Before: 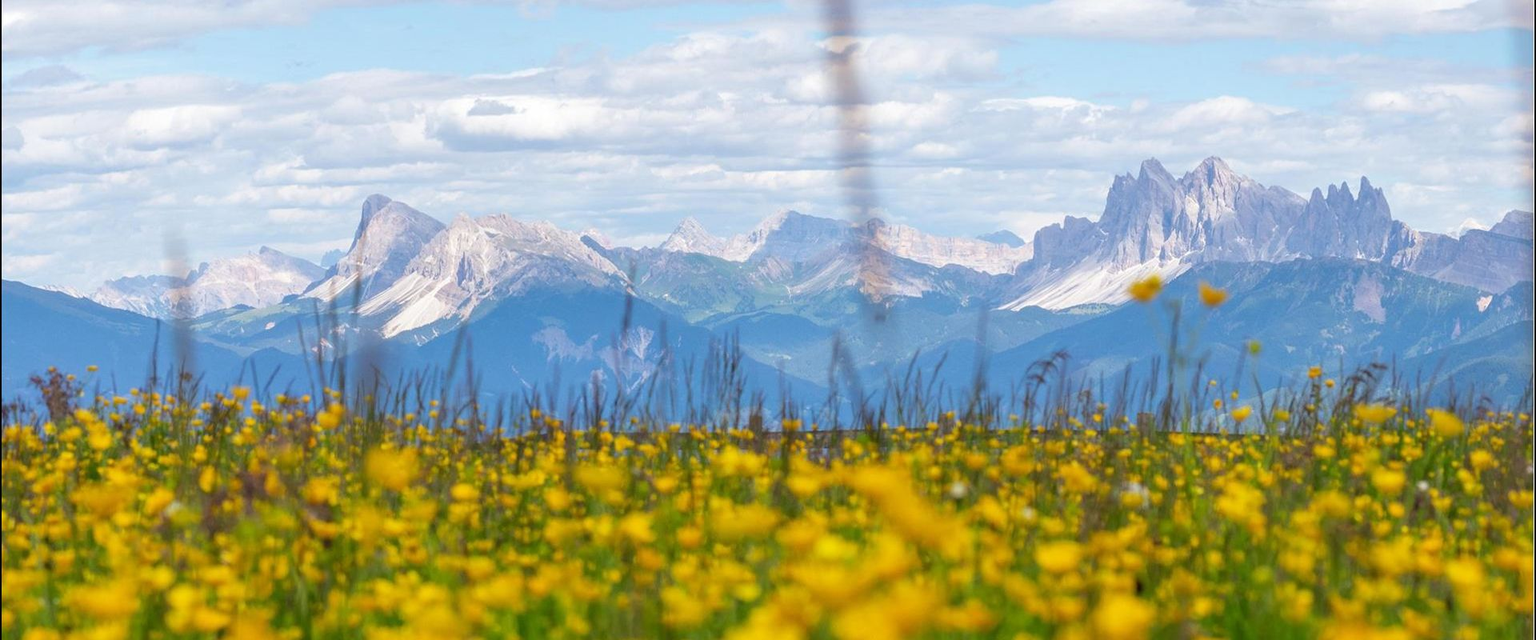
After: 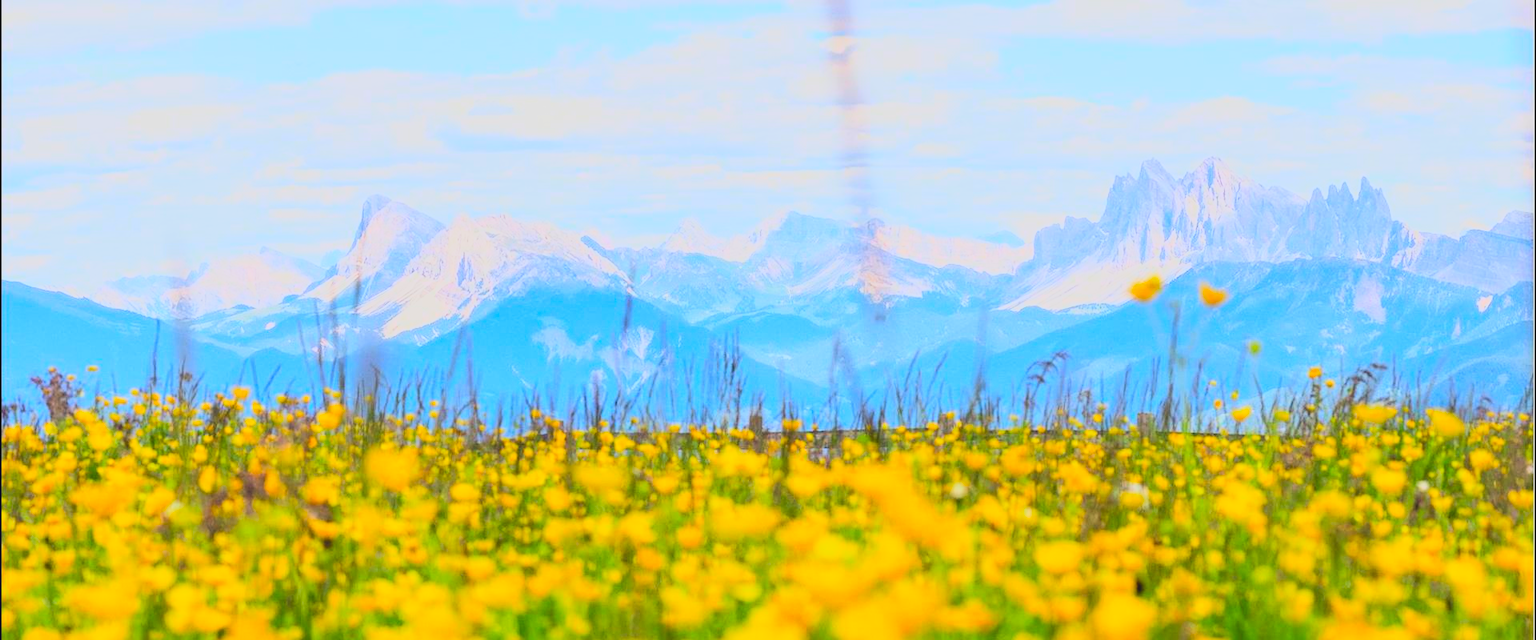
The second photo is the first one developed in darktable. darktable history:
contrast brightness saturation: contrast -0.206, saturation 0.188
sharpen: radius 1.285, amount 0.295, threshold 0.152
base curve: curves: ch0 [(0, 0) (0.007, 0.004) (0.027, 0.03) (0.046, 0.07) (0.207, 0.54) (0.442, 0.872) (0.673, 0.972) (1, 1)]
